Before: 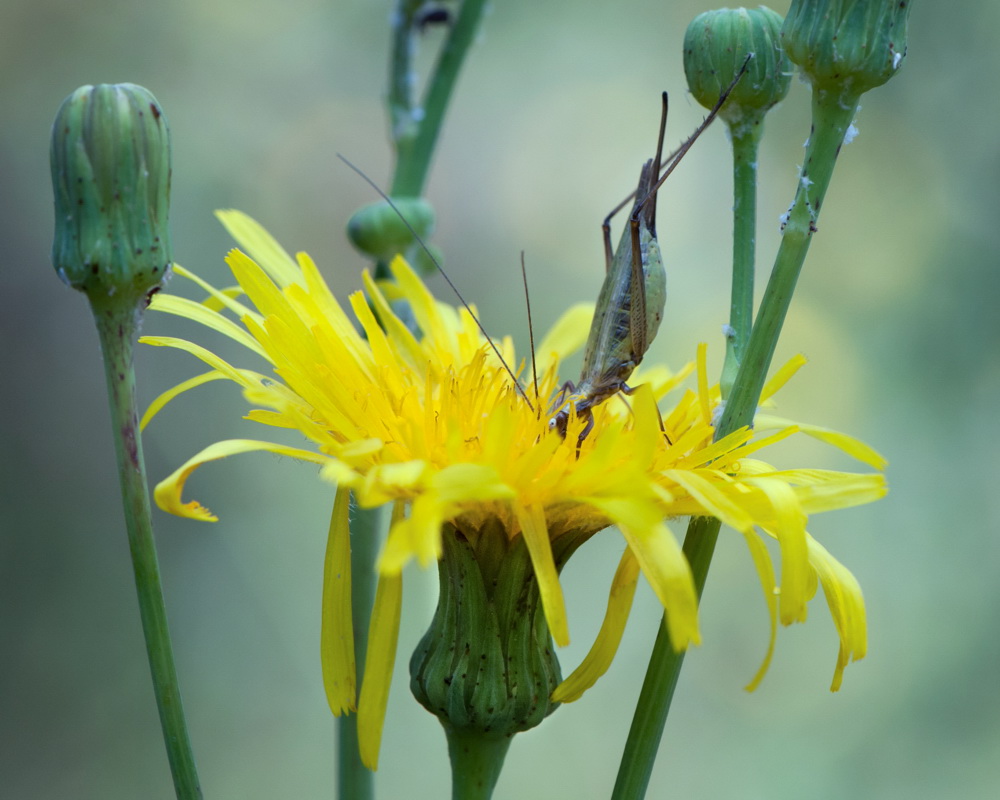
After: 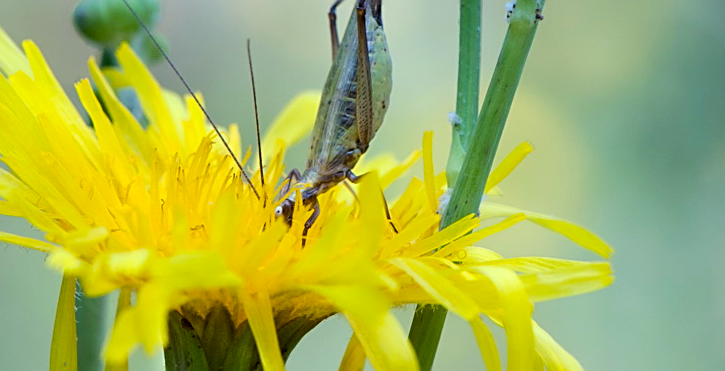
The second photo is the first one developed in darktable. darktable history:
sharpen: on, module defaults
crop and rotate: left 27.472%, top 26.675%, bottom 26.825%
exposure: black level correction 0.001, compensate highlight preservation false
color balance rgb: highlights gain › luminance 6.63%, highlights gain › chroma 0.941%, highlights gain › hue 49.2°, perceptual saturation grading › global saturation 9.715%, perceptual brilliance grading › mid-tones 10.077%, perceptual brilliance grading › shadows 15.049%, global vibrance 7.904%
